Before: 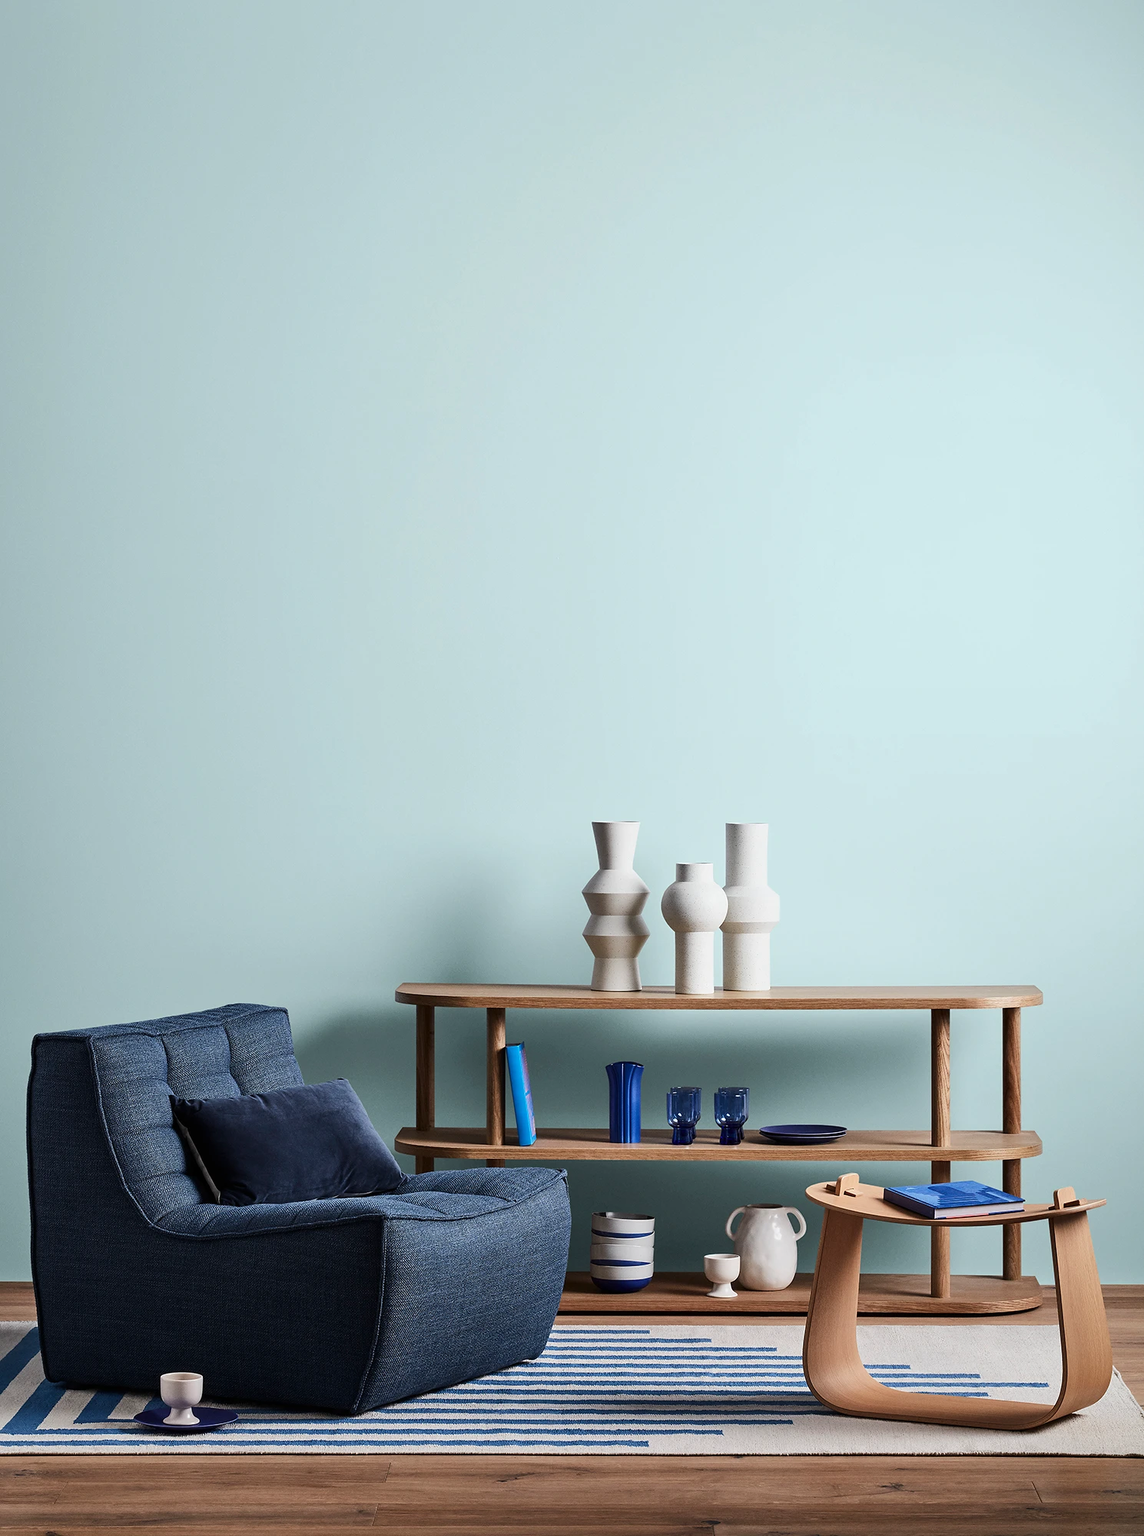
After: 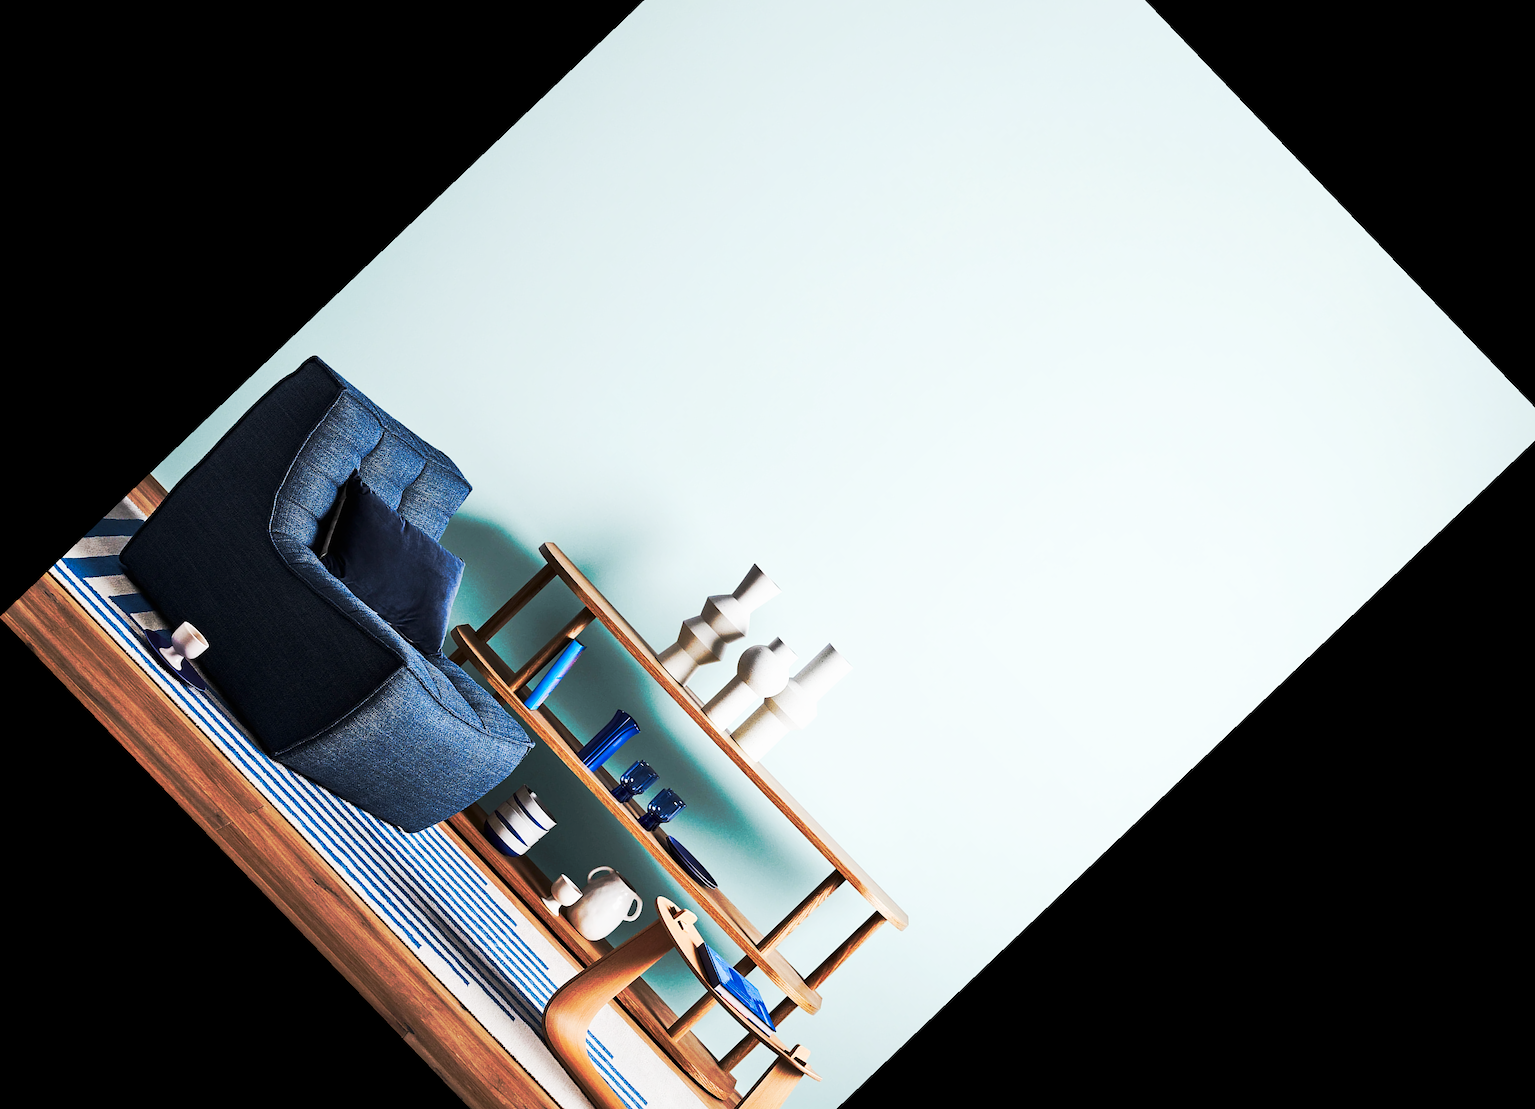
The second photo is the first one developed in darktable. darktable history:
tone curve: curves: ch0 [(0, 0) (0.003, 0.003) (0.011, 0.008) (0.025, 0.018) (0.044, 0.04) (0.069, 0.062) (0.1, 0.09) (0.136, 0.121) (0.177, 0.158) (0.224, 0.197) (0.277, 0.255) (0.335, 0.314) (0.399, 0.391) (0.468, 0.496) (0.543, 0.683) (0.623, 0.801) (0.709, 0.883) (0.801, 0.94) (0.898, 0.984) (1, 1)], preserve colors none
crop and rotate: angle -46.26°, top 16.234%, right 0.912%, bottom 11.704%
